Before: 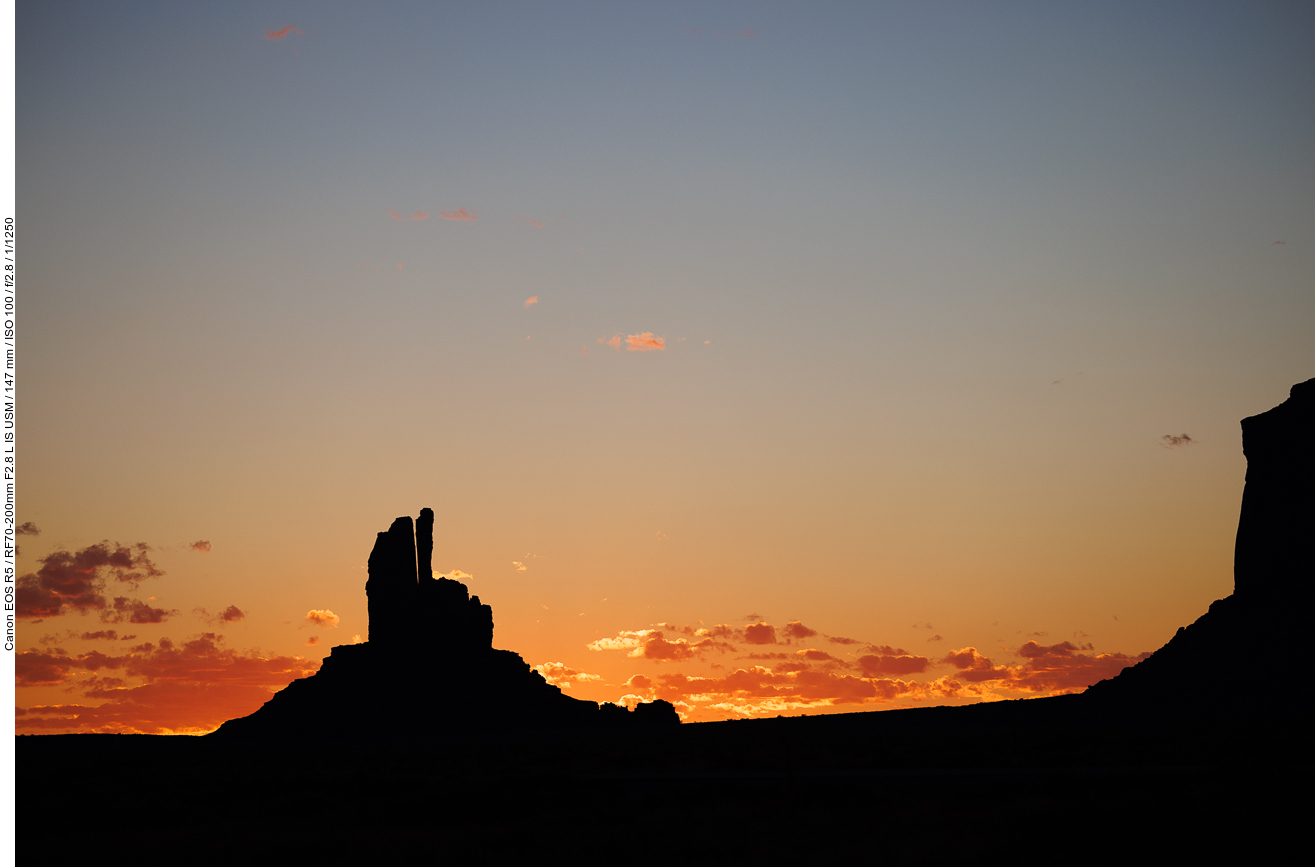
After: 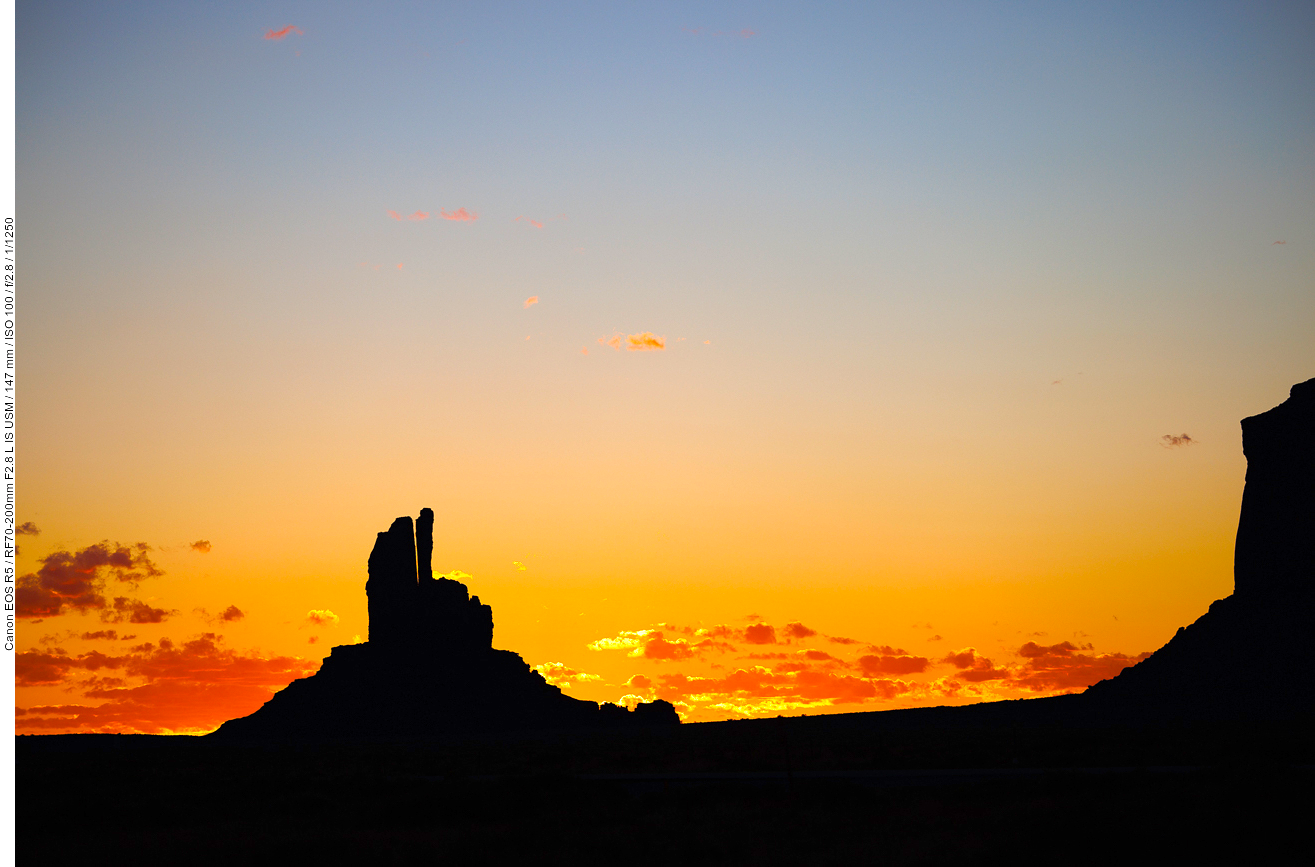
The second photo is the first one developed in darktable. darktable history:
color balance rgb: linear chroma grading › global chroma 15%, perceptual saturation grading › global saturation 30%
exposure: exposure 0.74 EV, compensate highlight preservation false
